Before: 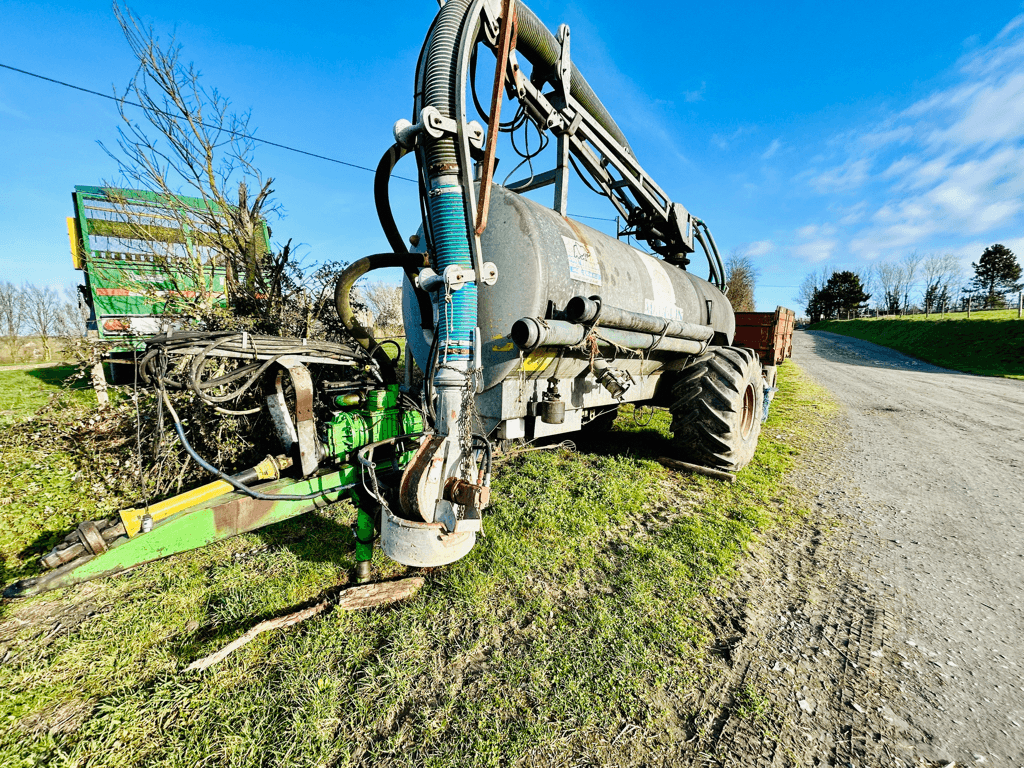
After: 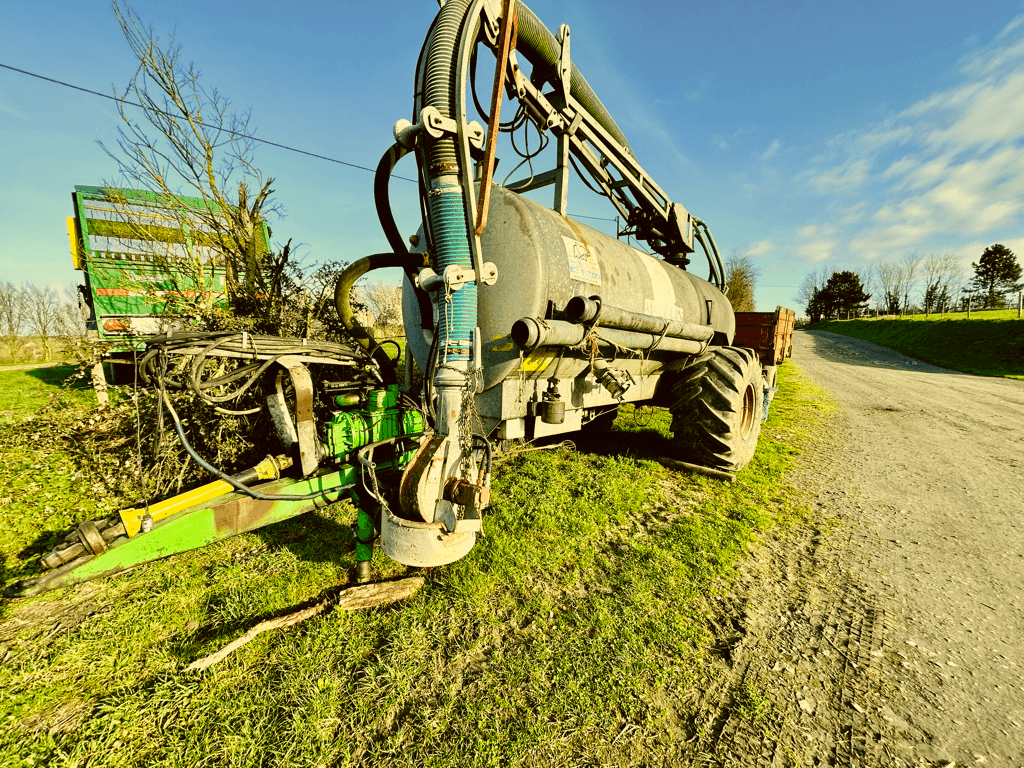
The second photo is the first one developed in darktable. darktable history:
color correction: highlights a* 0.109, highlights b* 28.99, shadows a* -0.165, shadows b* 21.47
